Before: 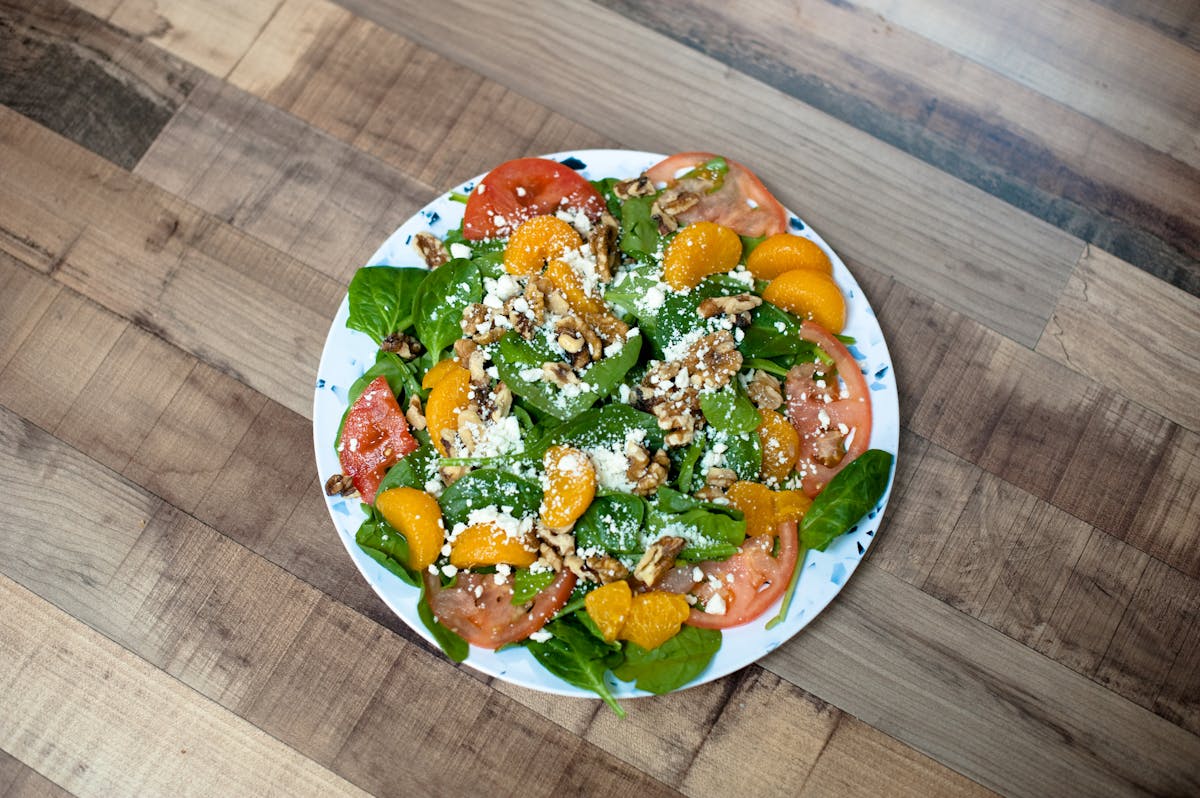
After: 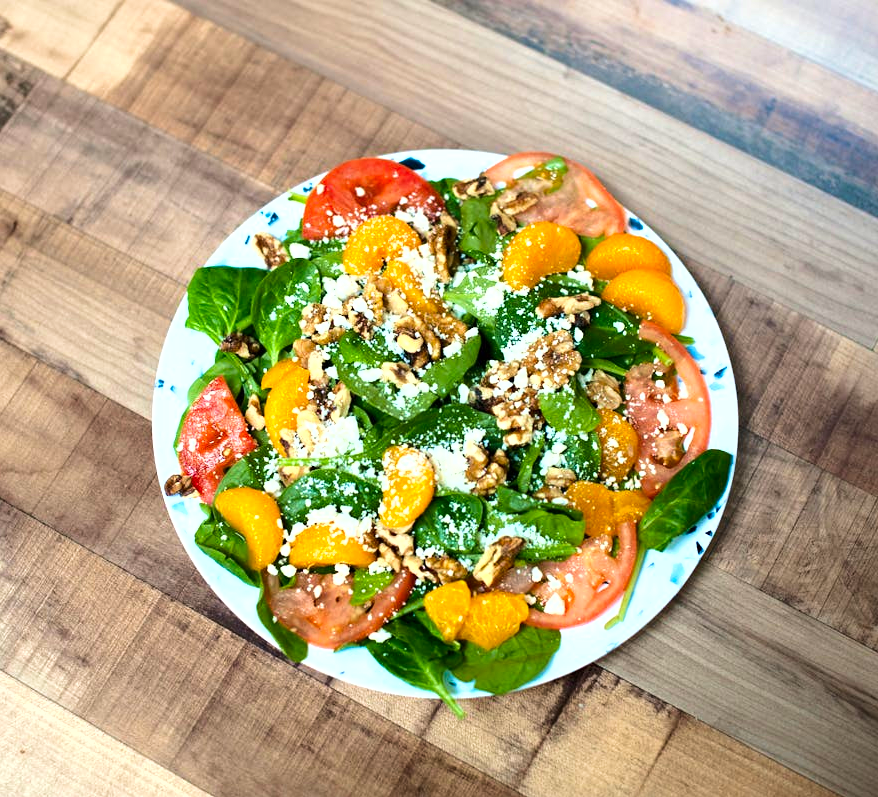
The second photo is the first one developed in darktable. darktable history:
shadows and highlights: radius 125.46, shadows 21.19, highlights -21.19, low approximation 0.01
crop: left 13.443%, right 13.31%
tone equalizer: -8 EV 0.001 EV, -7 EV -0.002 EV, -6 EV 0.002 EV, -5 EV -0.03 EV, -4 EV -0.116 EV, -3 EV -0.169 EV, -2 EV 0.24 EV, -1 EV 0.702 EV, +0 EV 0.493 EV
velvia: on, module defaults
contrast brightness saturation: contrast 0.08, saturation 0.2
